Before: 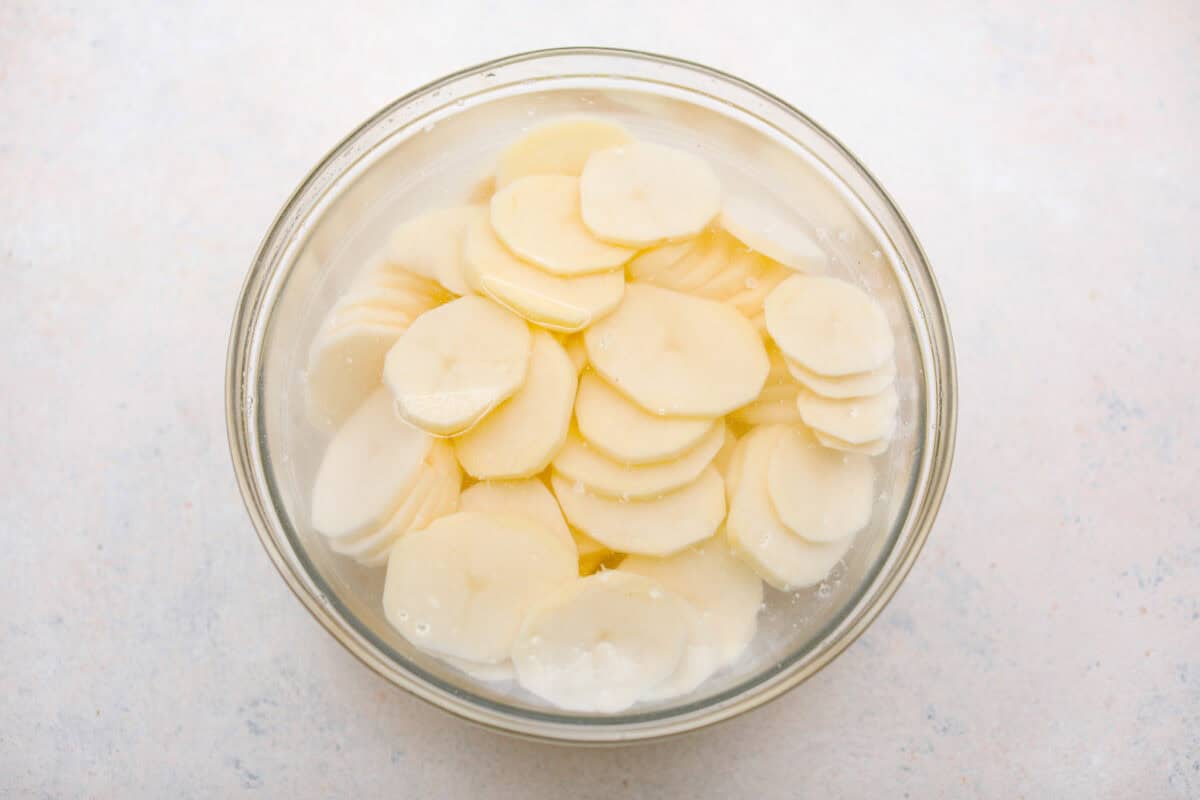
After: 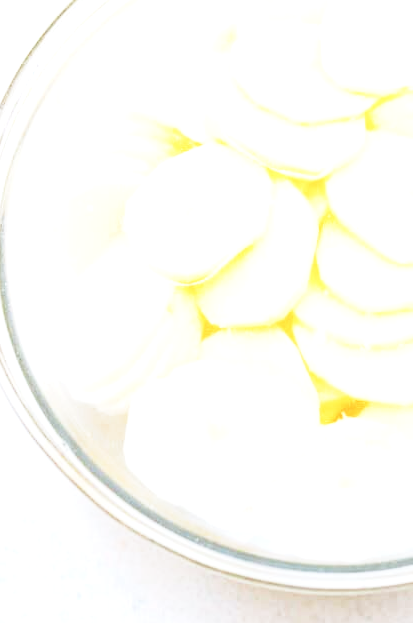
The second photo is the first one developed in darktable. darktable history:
base curve: curves: ch0 [(0, 0) (0.579, 0.807) (1, 1)], preserve colors none
exposure: exposure 0.603 EV, compensate exposure bias true, compensate highlight preservation false
crop and rotate: left 21.643%, top 19.016%, right 43.929%, bottom 2.986%
color calibration: x 0.367, y 0.376, temperature 4352.57 K
tone equalizer: -8 EV -0.425 EV, -7 EV -0.36 EV, -6 EV -0.328 EV, -5 EV -0.245 EV, -3 EV 0.23 EV, -2 EV 0.355 EV, -1 EV 0.412 EV, +0 EV 0.414 EV
